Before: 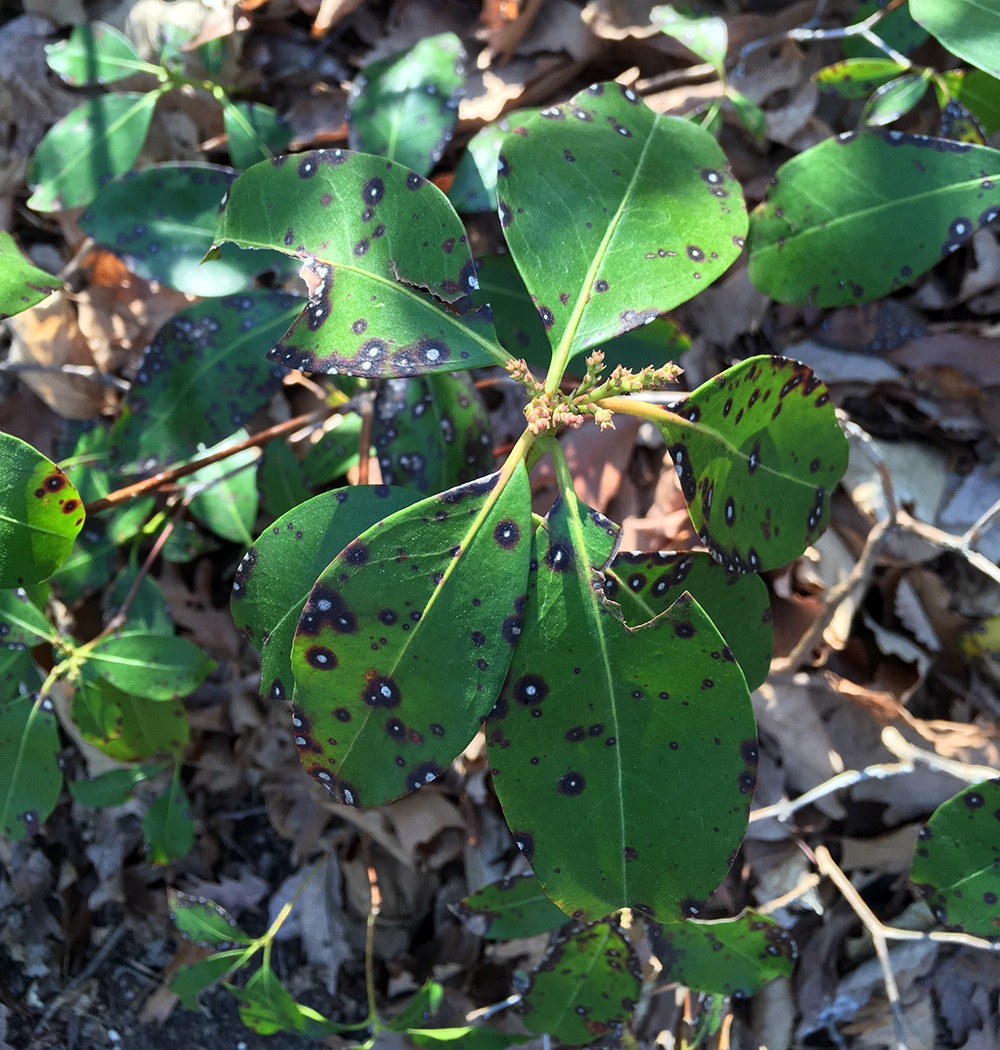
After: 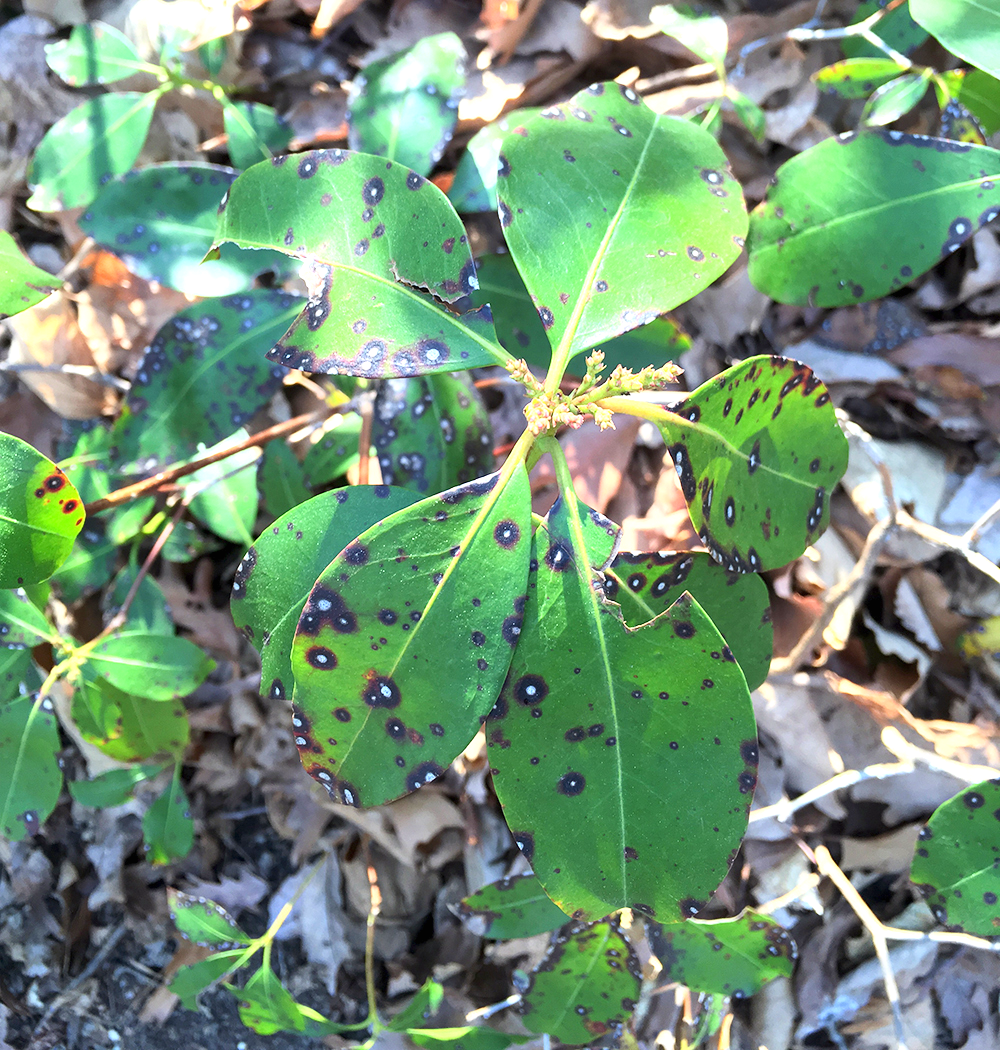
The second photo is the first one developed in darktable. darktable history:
base curve: curves: ch0 [(0, 0) (0.204, 0.334) (0.55, 0.733) (1, 1)]
exposure: black level correction 0, exposure 0.868 EV, compensate highlight preservation false
